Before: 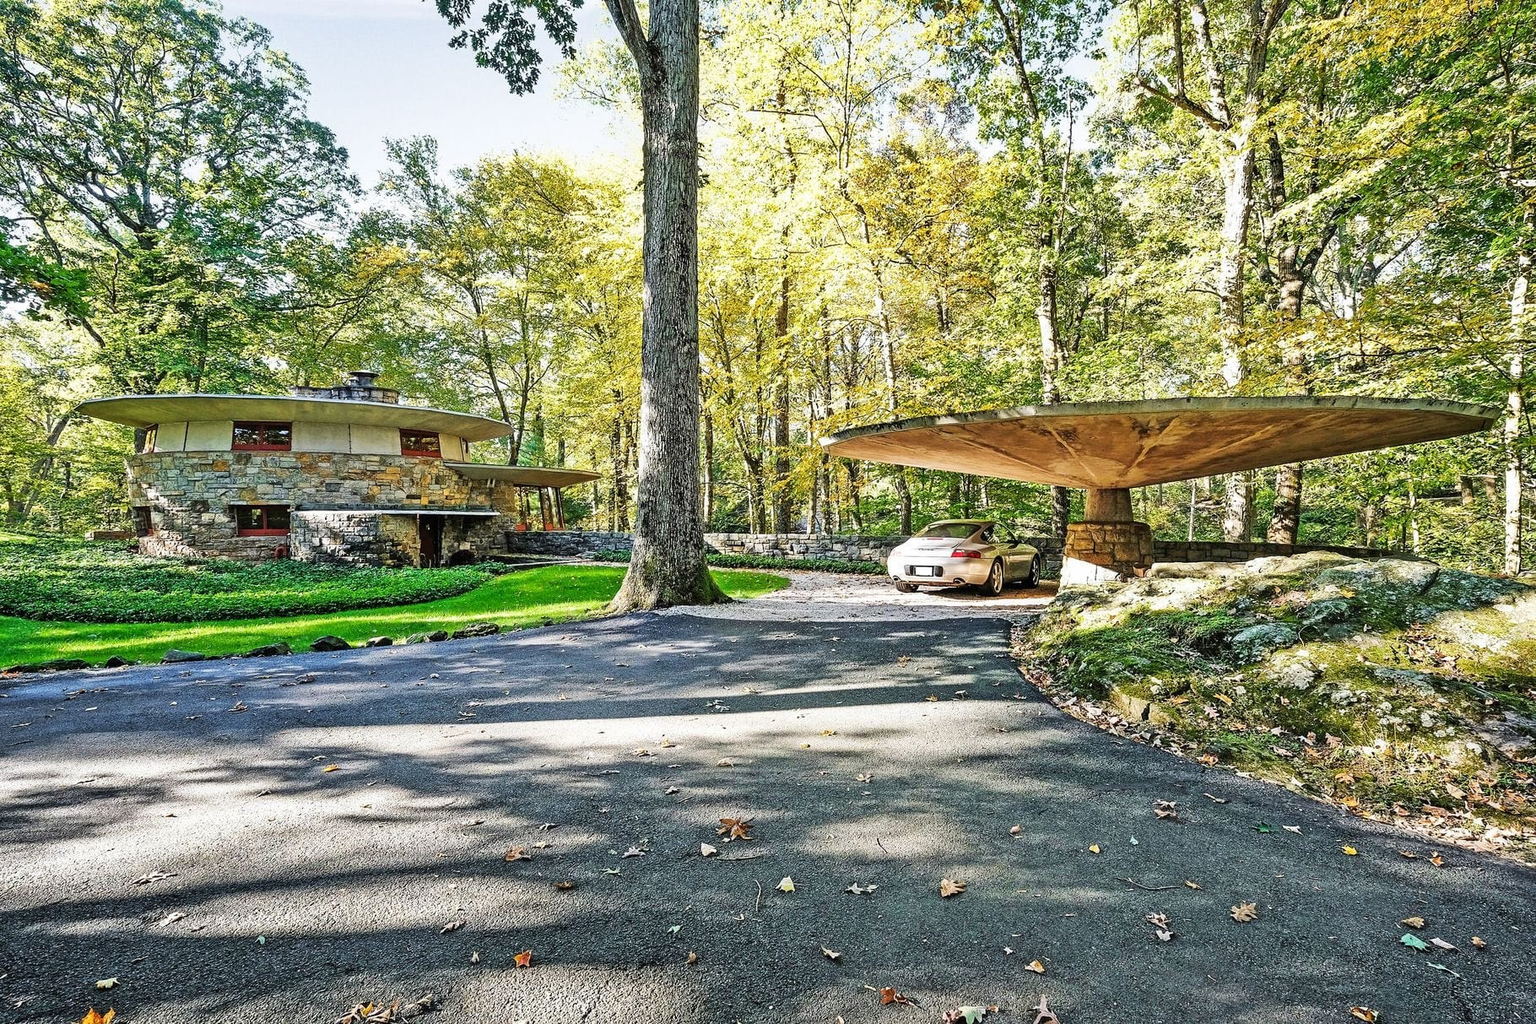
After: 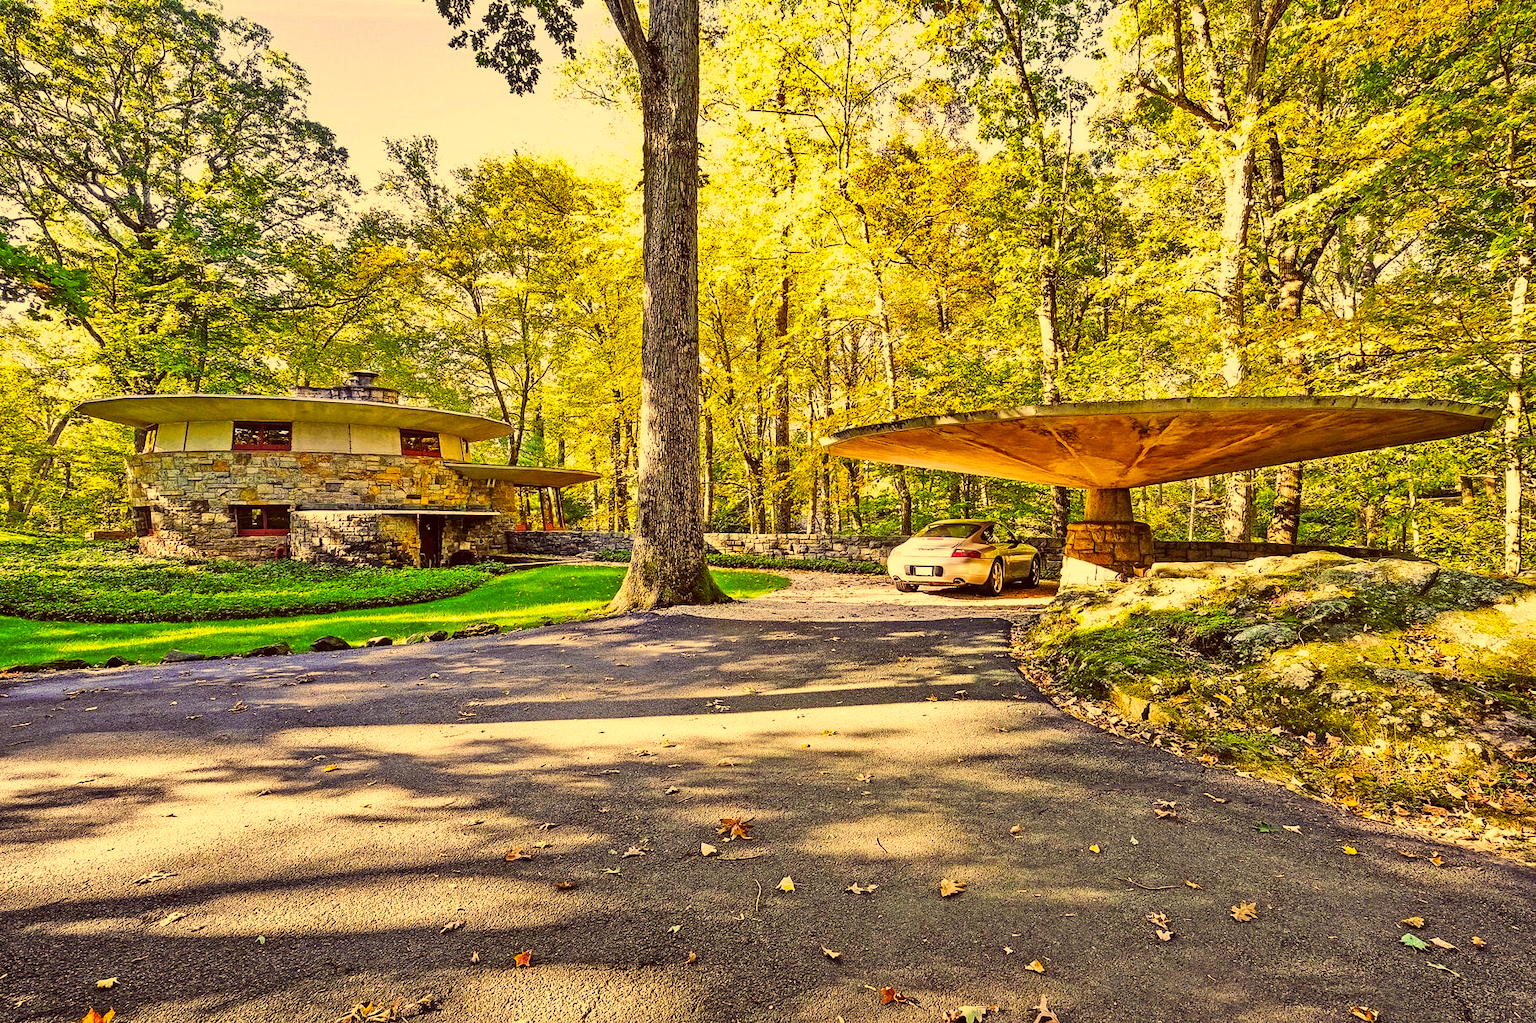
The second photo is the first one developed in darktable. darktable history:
color correction: highlights a* 9.63, highlights b* 38.96, shadows a* 14.43, shadows b* 3.38
color zones: curves: ch1 [(0, 0.831) (0.08, 0.771) (0.157, 0.268) (0.241, 0.207) (0.562, -0.005) (0.714, -0.013) (0.876, 0.01) (1, 0.831)], mix -124.2%
shadows and highlights: low approximation 0.01, soften with gaussian
contrast brightness saturation: contrast 0.103, brightness 0.034, saturation 0.093
